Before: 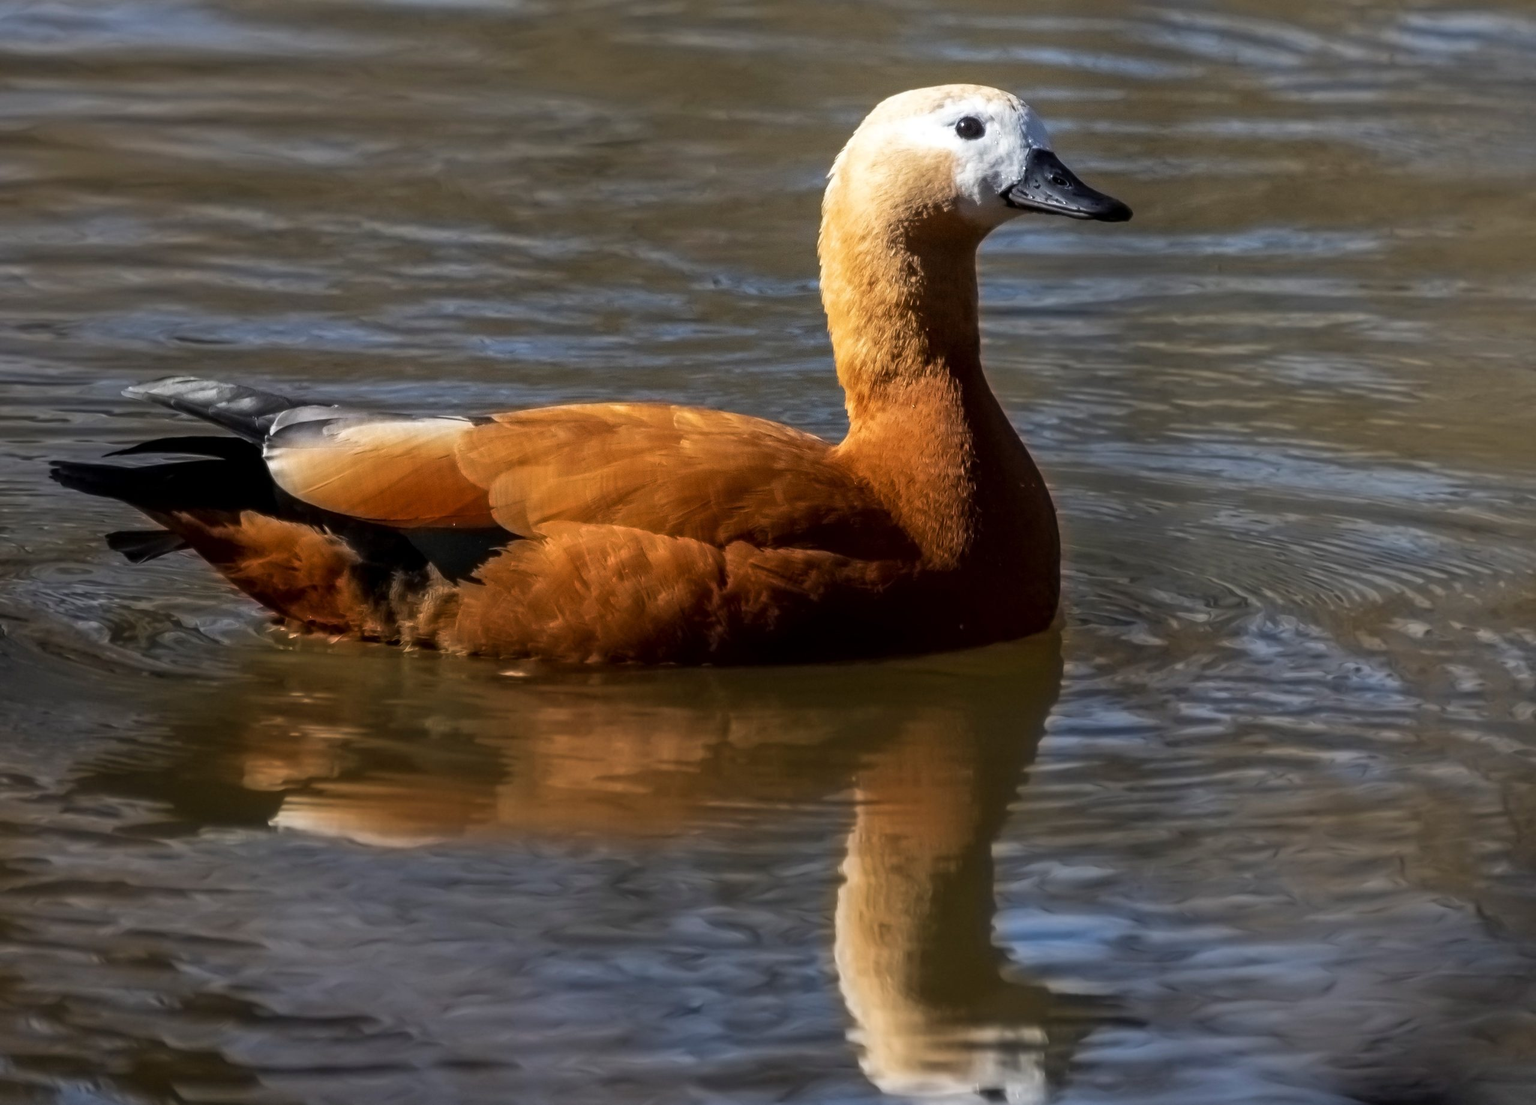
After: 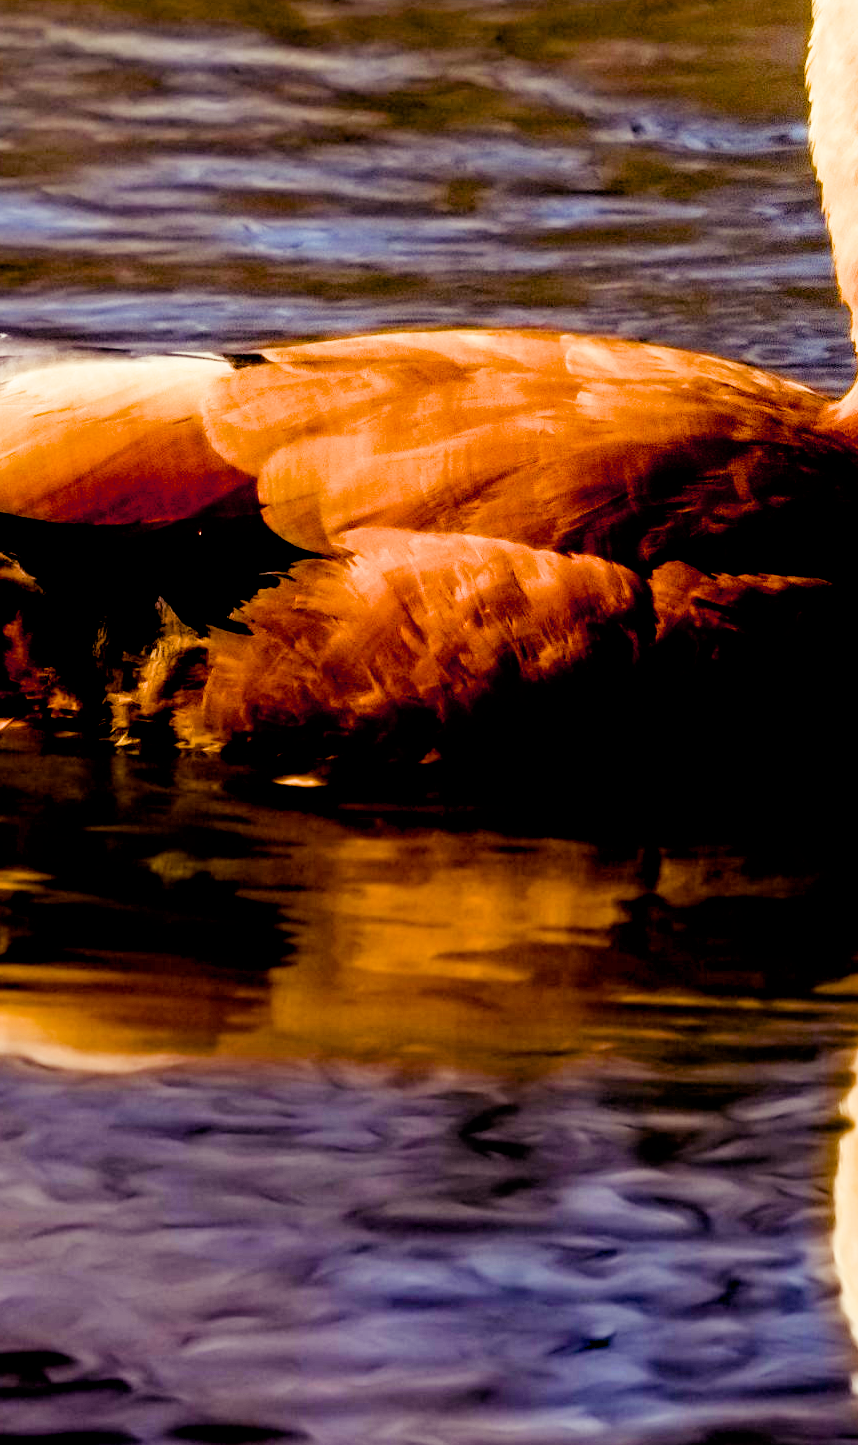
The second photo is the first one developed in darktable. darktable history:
exposure: black level correction 0.035, exposure 0.9 EV, compensate highlight preservation false
filmic rgb: black relative exposure -5 EV, hardness 2.88, contrast 1.2
color balance rgb: shadows lift › luminance -21.66%, shadows lift › chroma 8.98%, shadows lift › hue 283.37°, power › chroma 1.55%, power › hue 25.59°, highlights gain › luminance 6.08%, highlights gain › chroma 2.55%, highlights gain › hue 90°, global offset › luminance -0.87%, perceptual saturation grading › global saturation 27.49%, perceptual saturation grading › highlights -28.39%, perceptual saturation grading › mid-tones 15.22%, perceptual saturation grading › shadows 33.98%, perceptual brilliance grading › highlights 10%, perceptual brilliance grading › mid-tones 5%
crop and rotate: left 21.77%, top 18.528%, right 44.676%, bottom 2.997%
